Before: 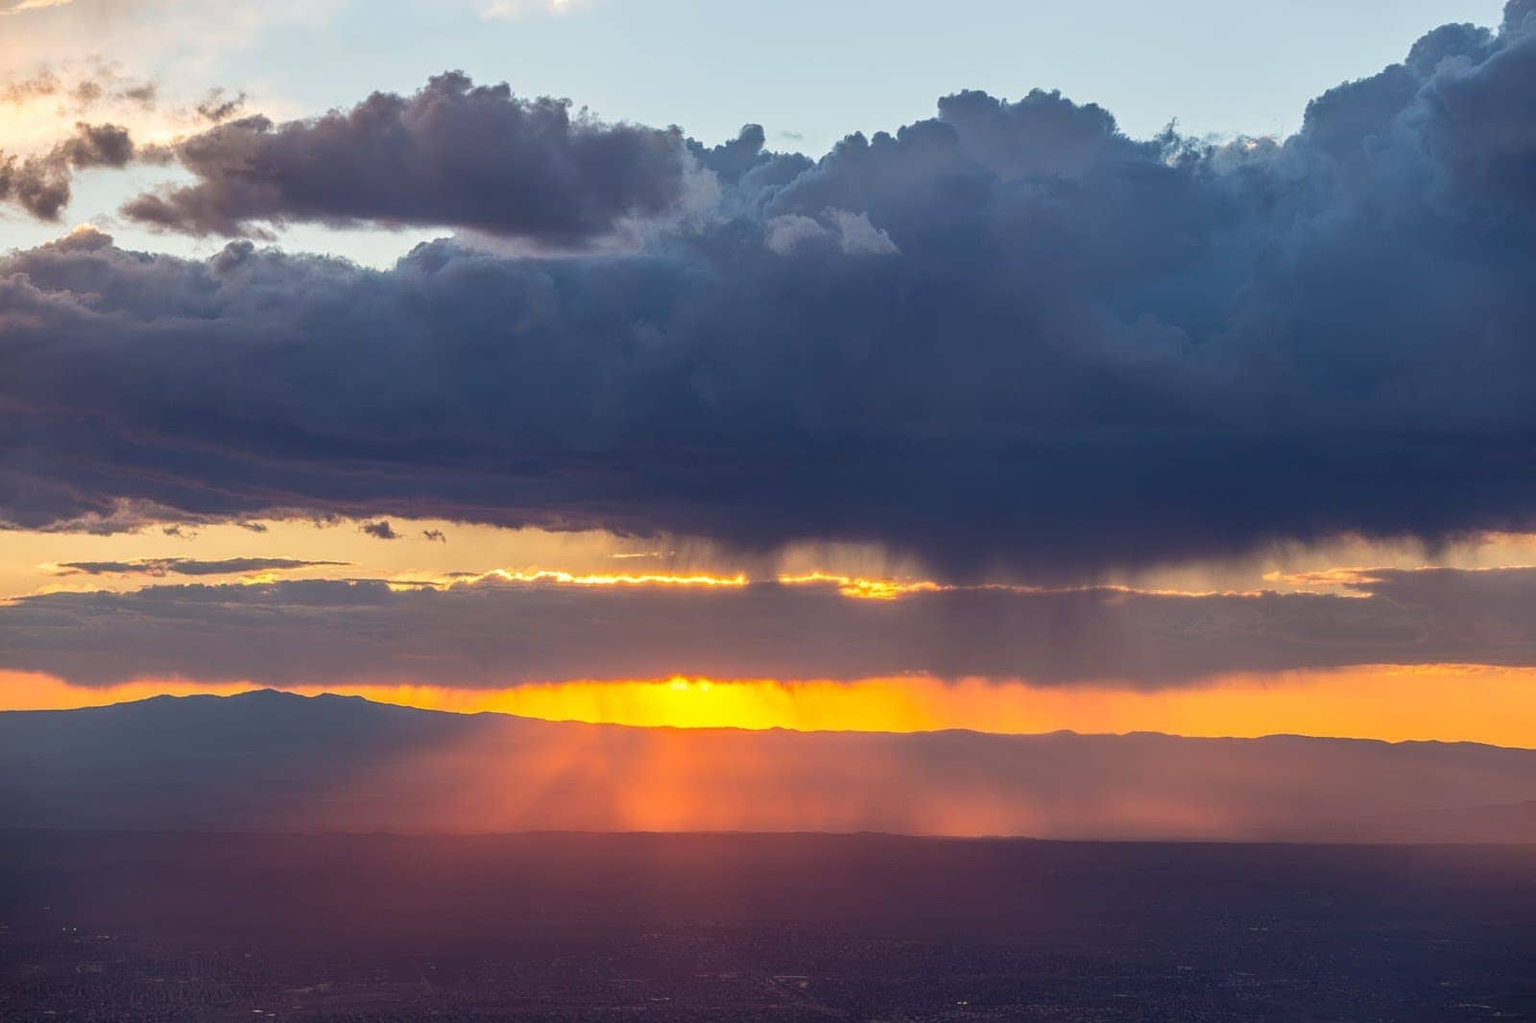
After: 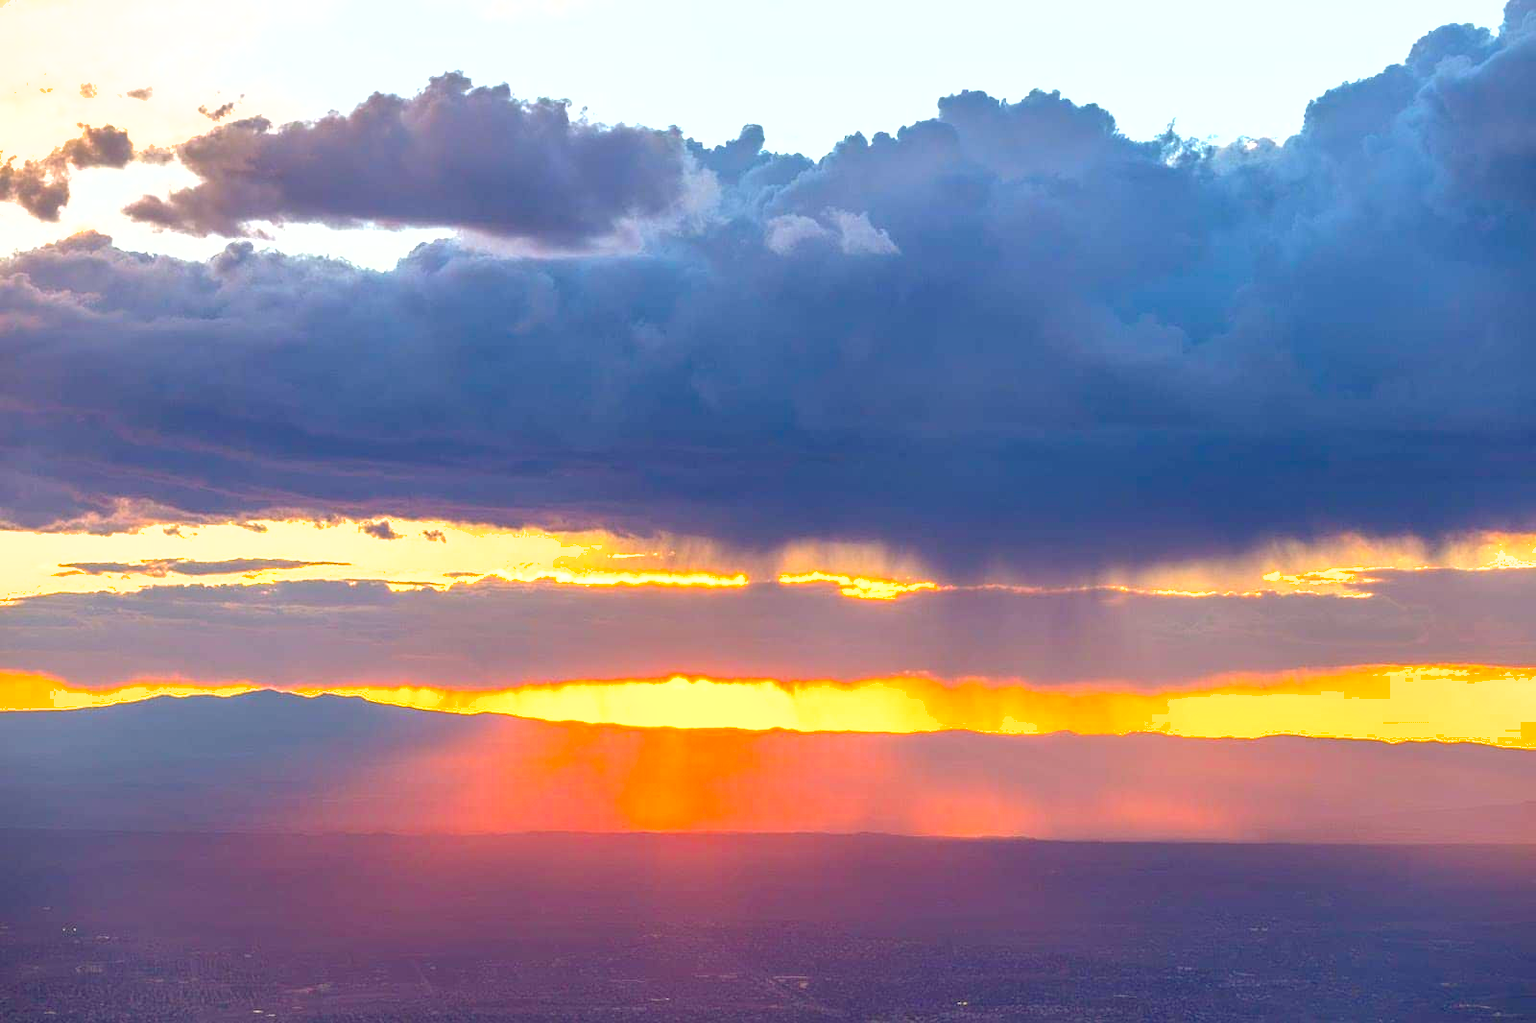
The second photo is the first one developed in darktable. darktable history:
shadows and highlights: on, module defaults
exposure: black level correction 0, exposure 1.104 EV, compensate highlight preservation false
color balance rgb: shadows lift › chroma 1.048%, shadows lift › hue 215.36°, perceptual saturation grading › global saturation 30.883%, perceptual brilliance grading › global brilliance 2.769%, perceptual brilliance grading › highlights -2.825%, perceptual brilliance grading › shadows 2.769%
